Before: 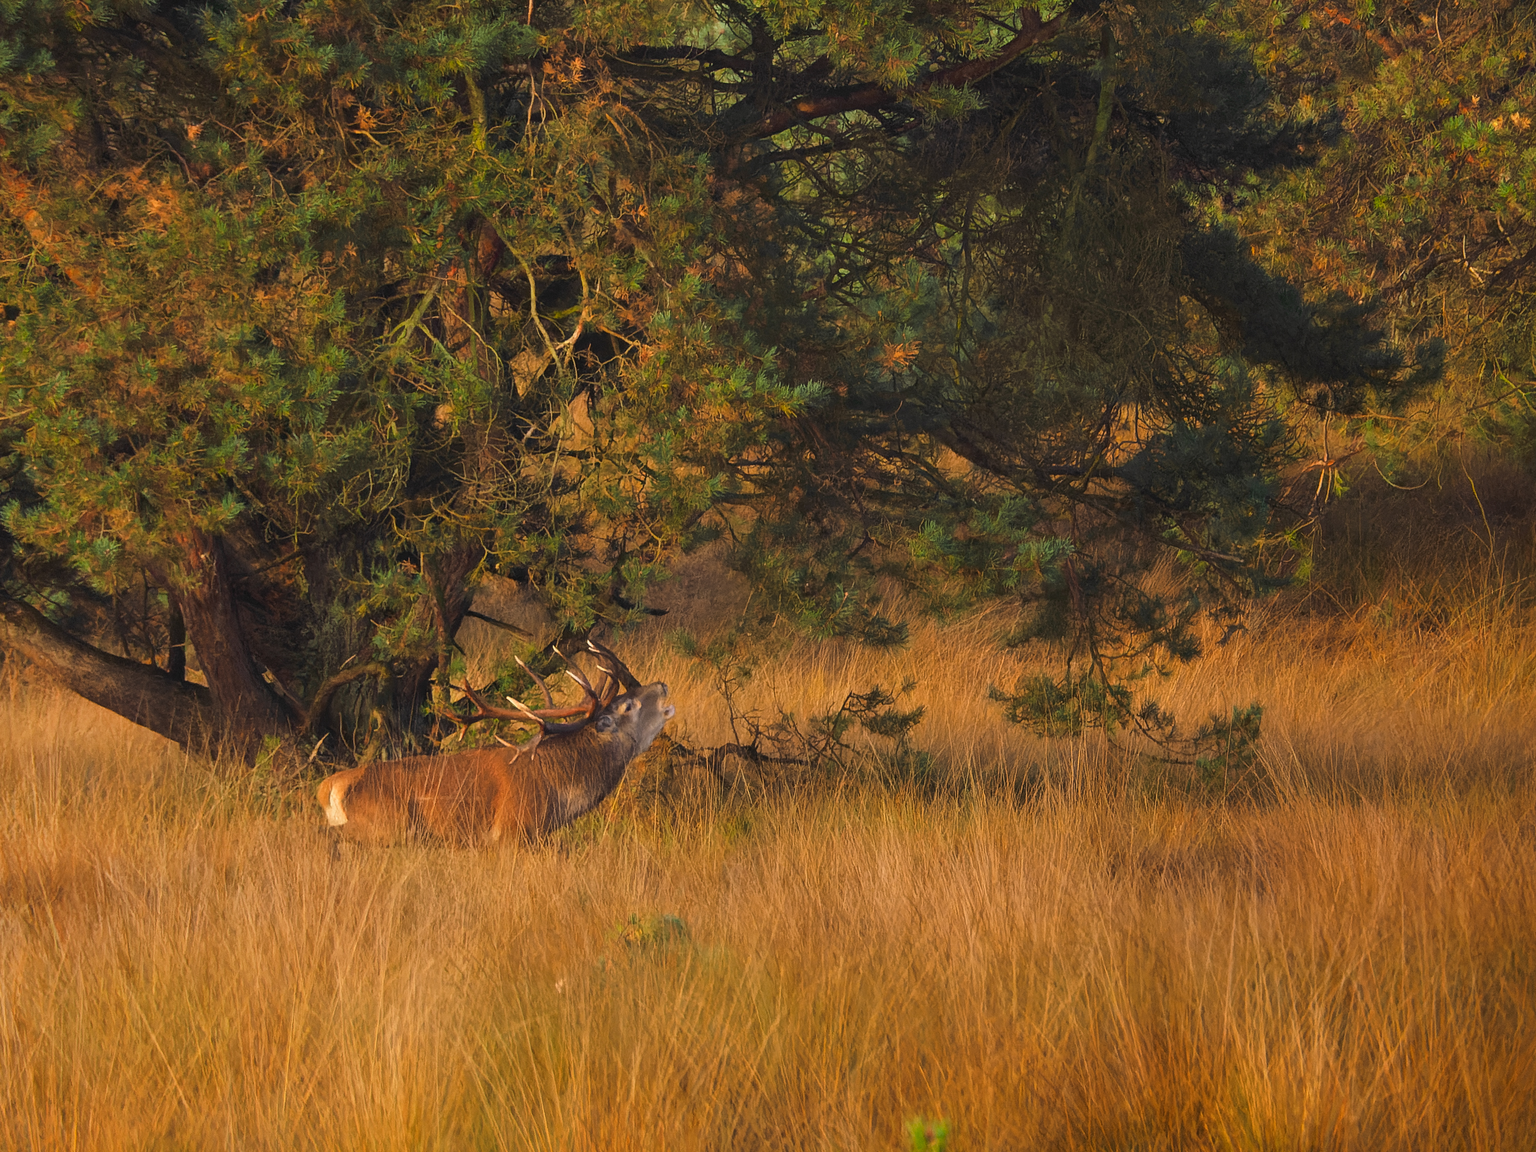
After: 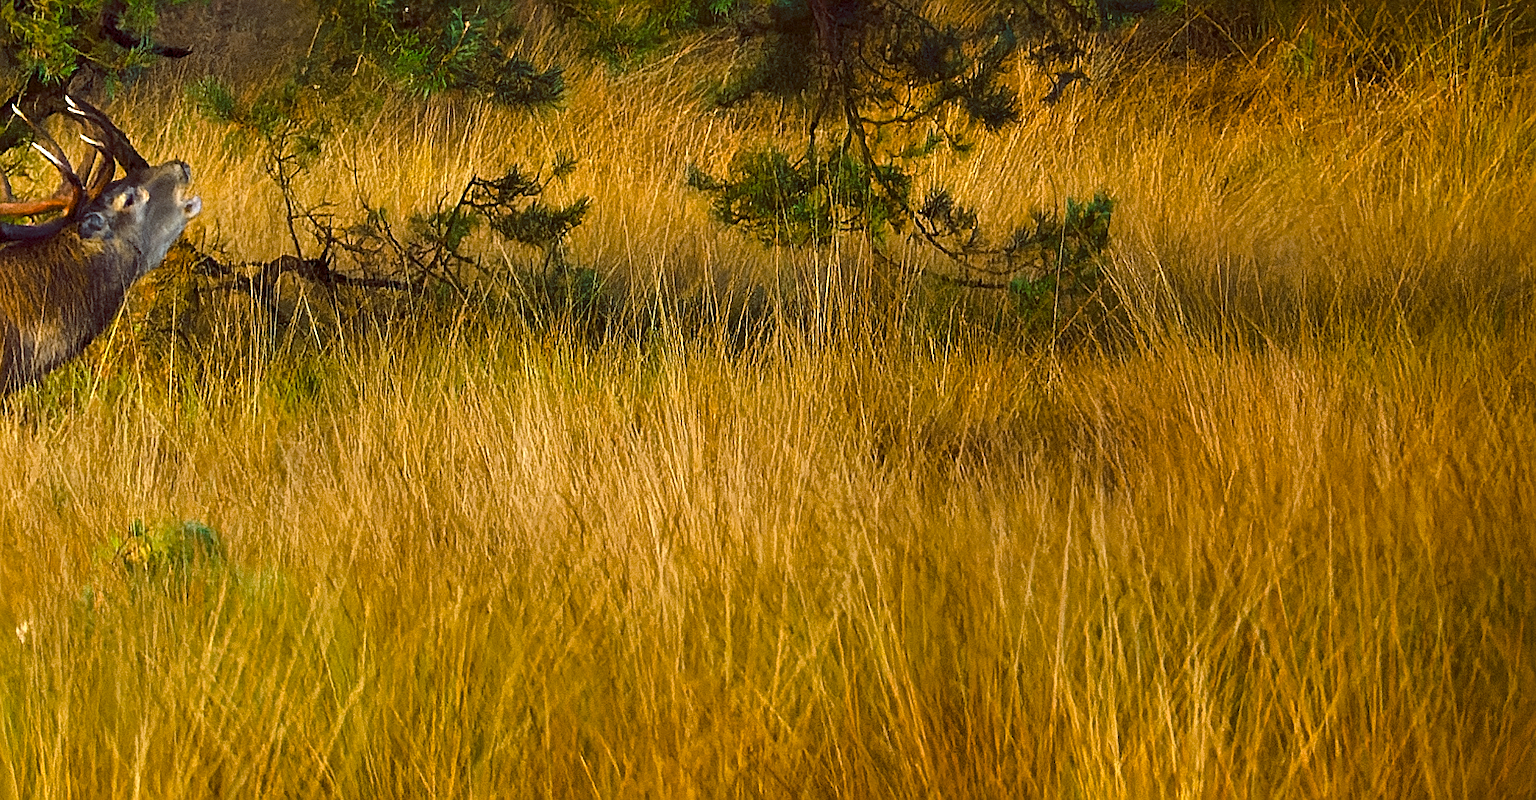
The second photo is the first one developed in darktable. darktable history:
sharpen: on, module defaults
white balance: emerald 1
color balance rgb: shadows lift › luminance -7.7%, shadows lift › chroma 2.13%, shadows lift › hue 200.79°, power › luminance -7.77%, power › chroma 2.27%, power › hue 220.69°, highlights gain › luminance 15.15%, highlights gain › chroma 4%, highlights gain › hue 209.35°, global offset › luminance -0.21%, global offset › chroma 0.27%, perceptual saturation grading › global saturation 24.42%, perceptual saturation grading › highlights -24.42%, perceptual saturation grading › mid-tones 24.42%, perceptual saturation grading › shadows 40%, perceptual brilliance grading › global brilliance -5%, perceptual brilliance grading › highlights 24.42%, perceptual brilliance grading › mid-tones 7%, perceptual brilliance grading › shadows -5%
crop and rotate: left 35.509%, top 50.238%, bottom 4.934%
